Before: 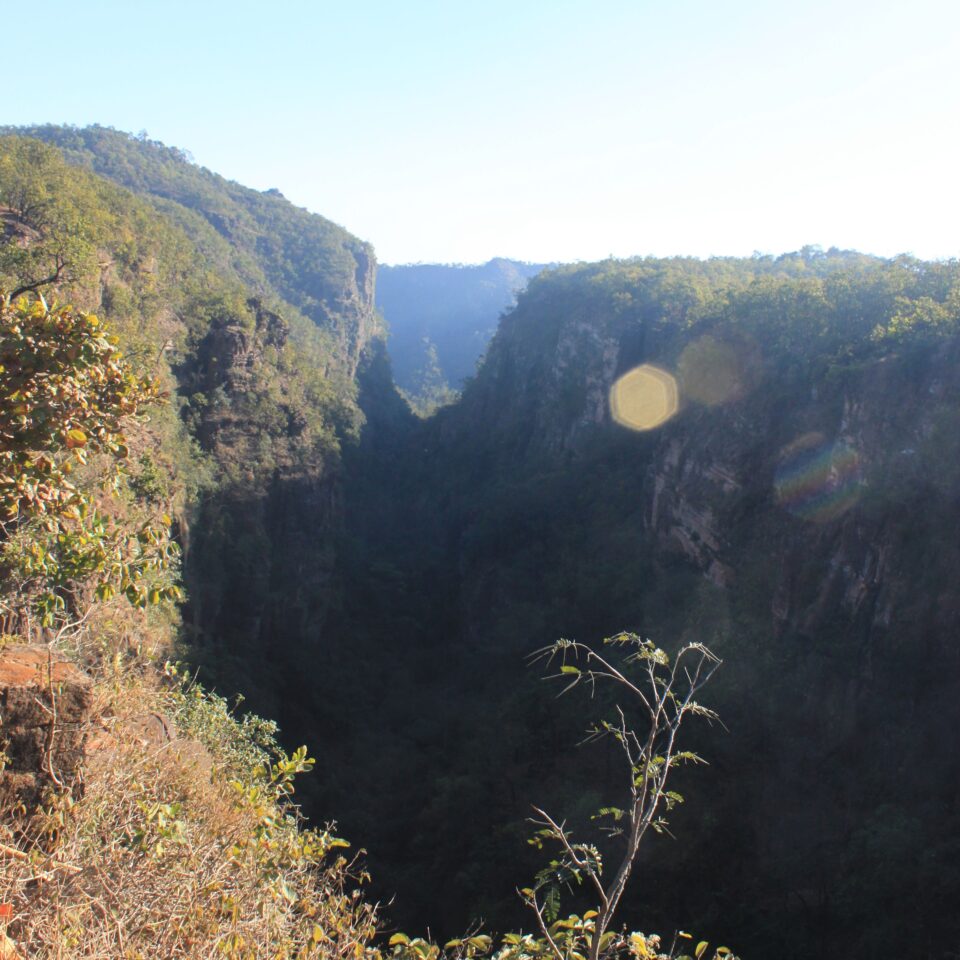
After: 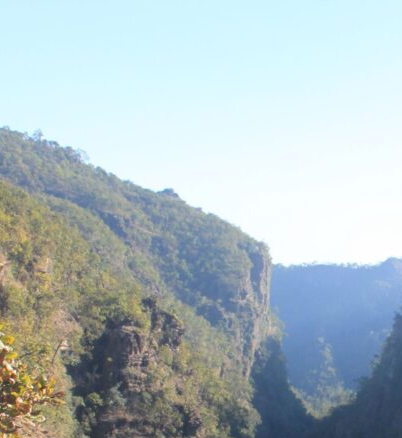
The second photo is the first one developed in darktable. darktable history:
crop and rotate: left 11.022%, top 0.096%, right 47.051%, bottom 54.245%
